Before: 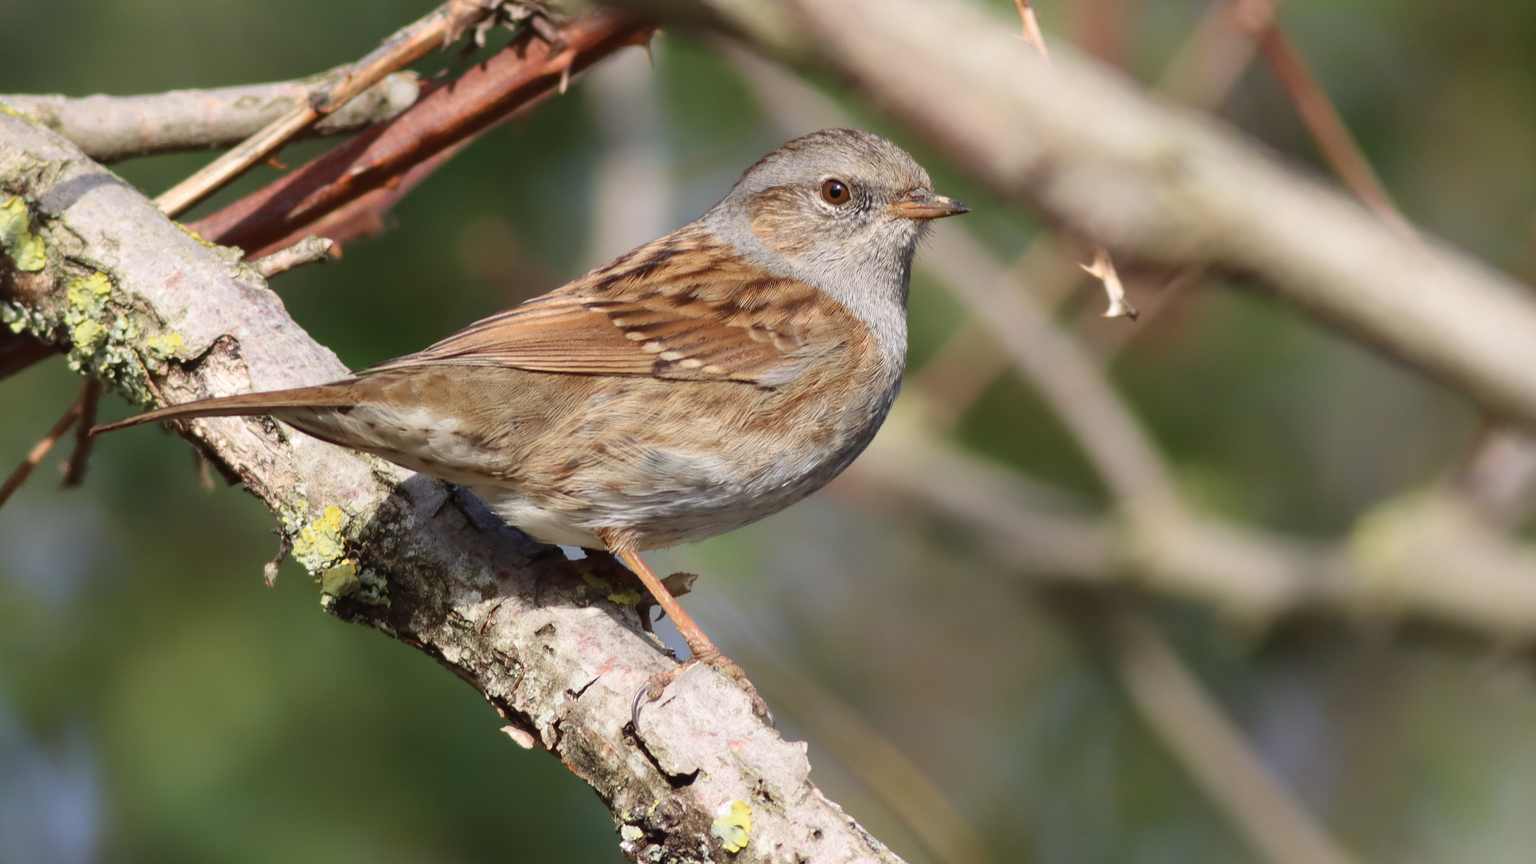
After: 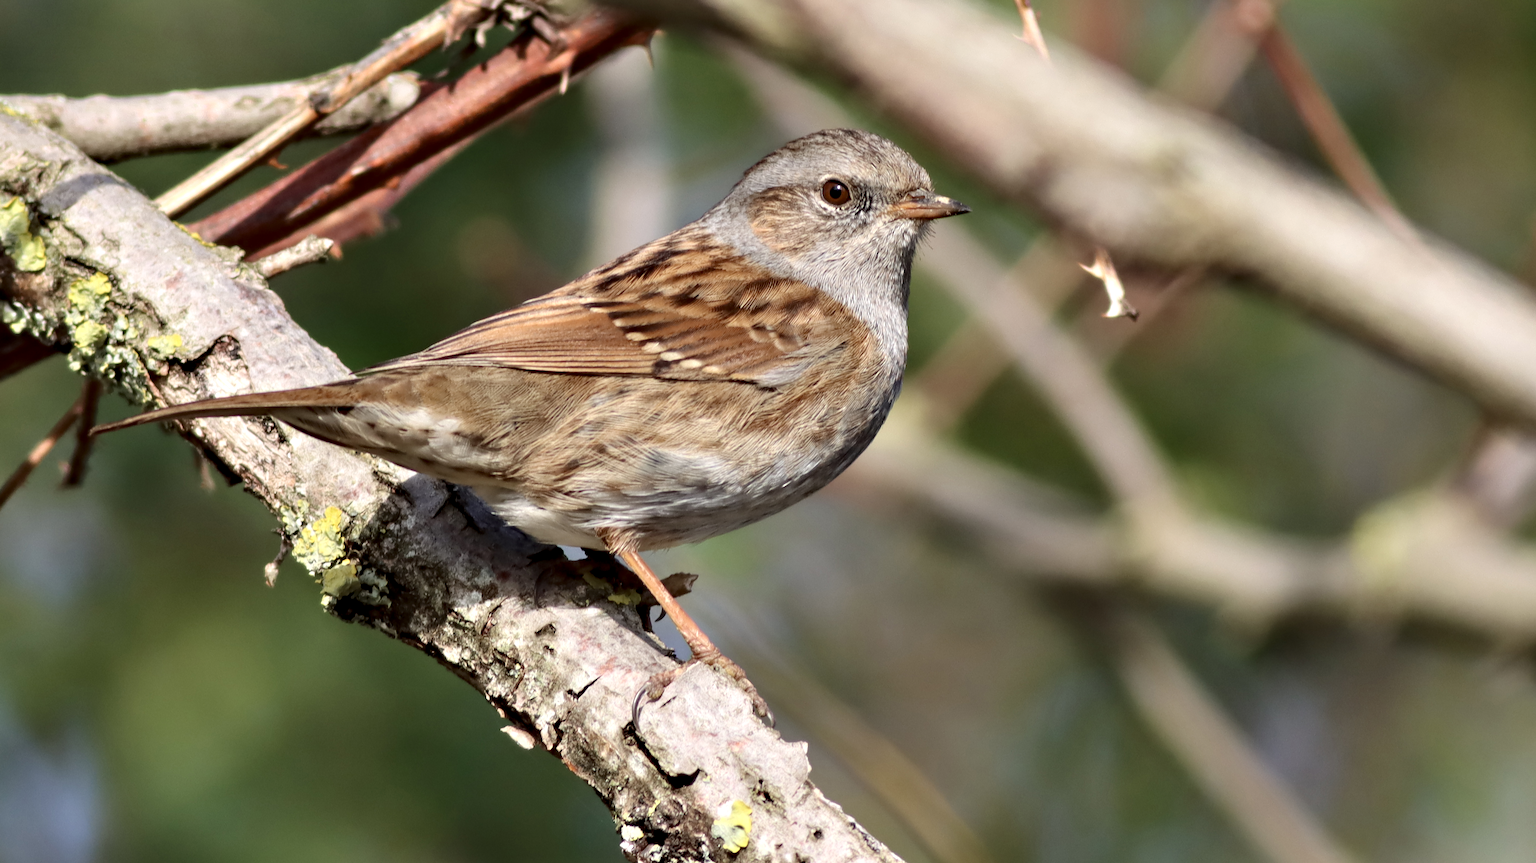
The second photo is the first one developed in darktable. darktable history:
contrast equalizer: octaves 7, y [[0.545, 0.572, 0.59, 0.59, 0.571, 0.545], [0.5 ×6], [0.5 ×6], [0 ×6], [0 ×6]]
